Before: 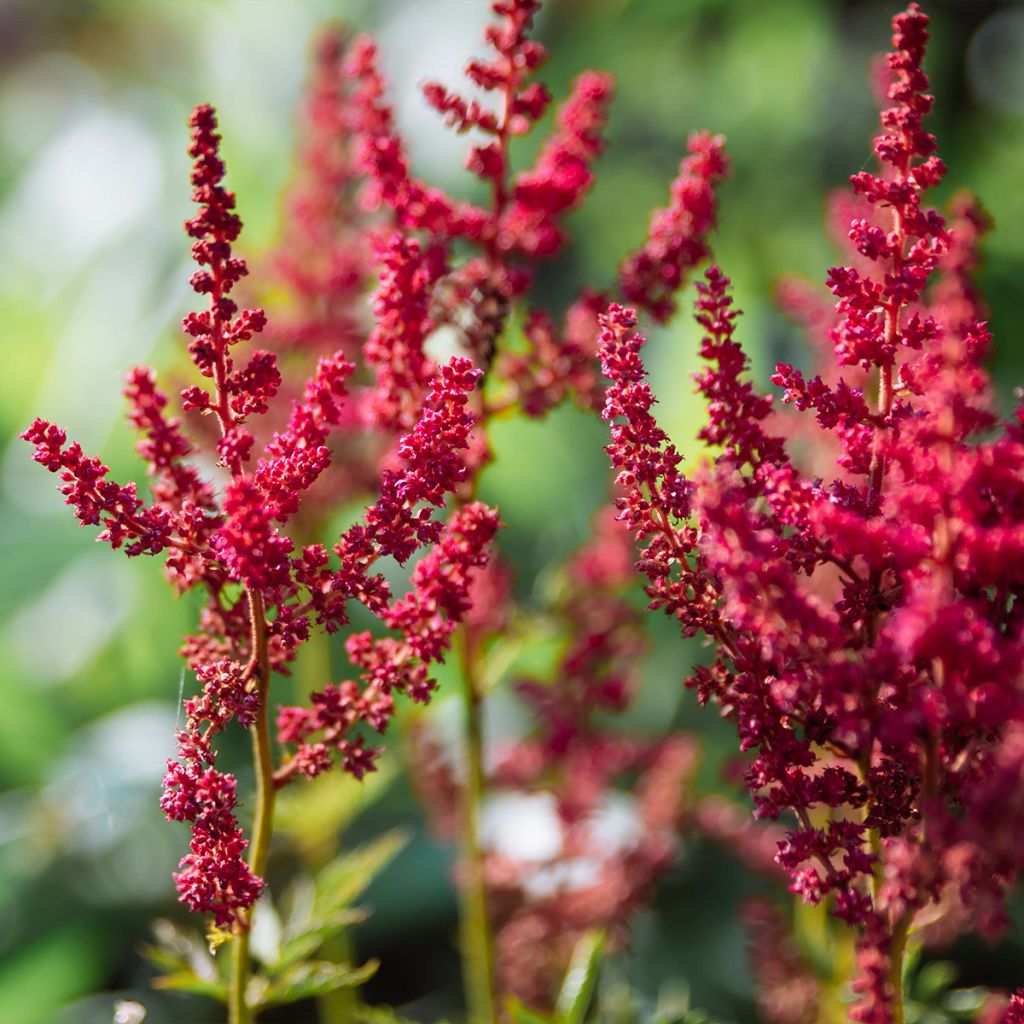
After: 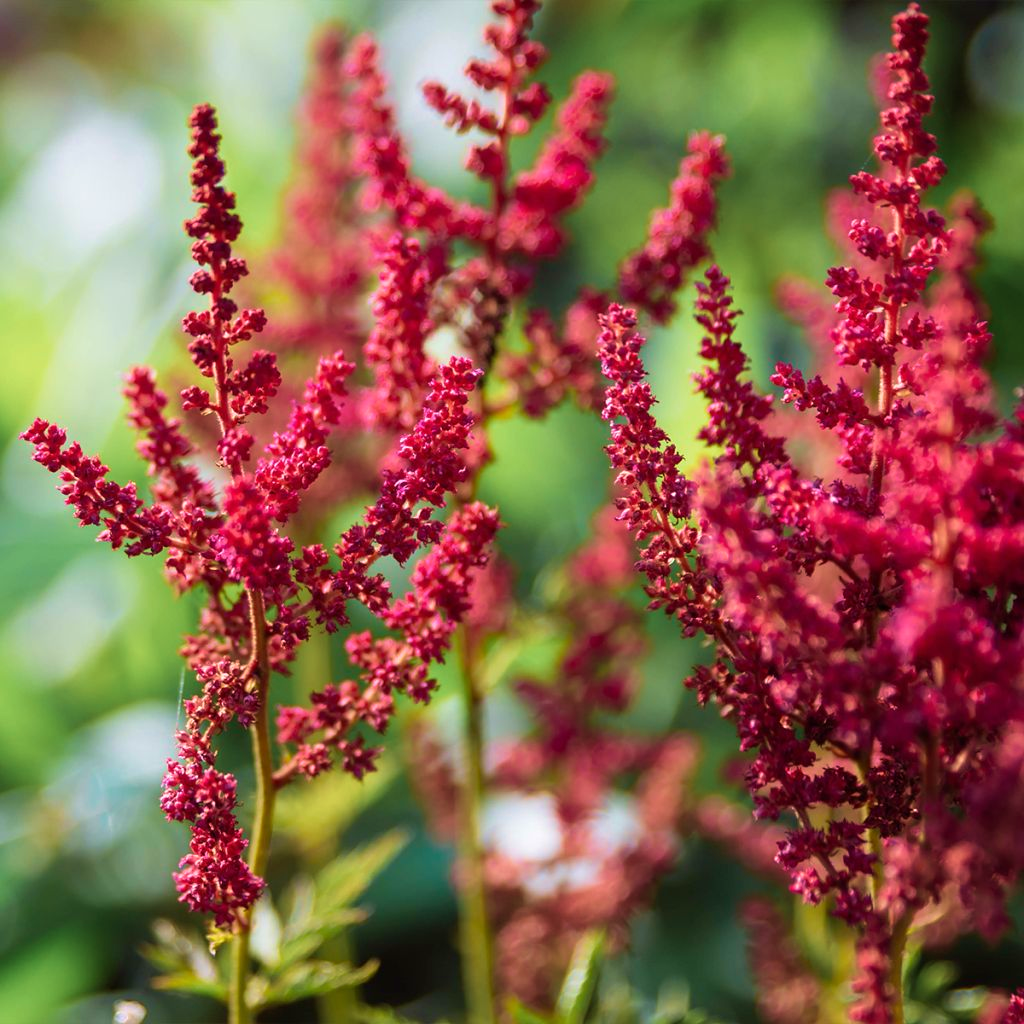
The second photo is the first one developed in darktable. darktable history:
velvia: strength 44.93%
